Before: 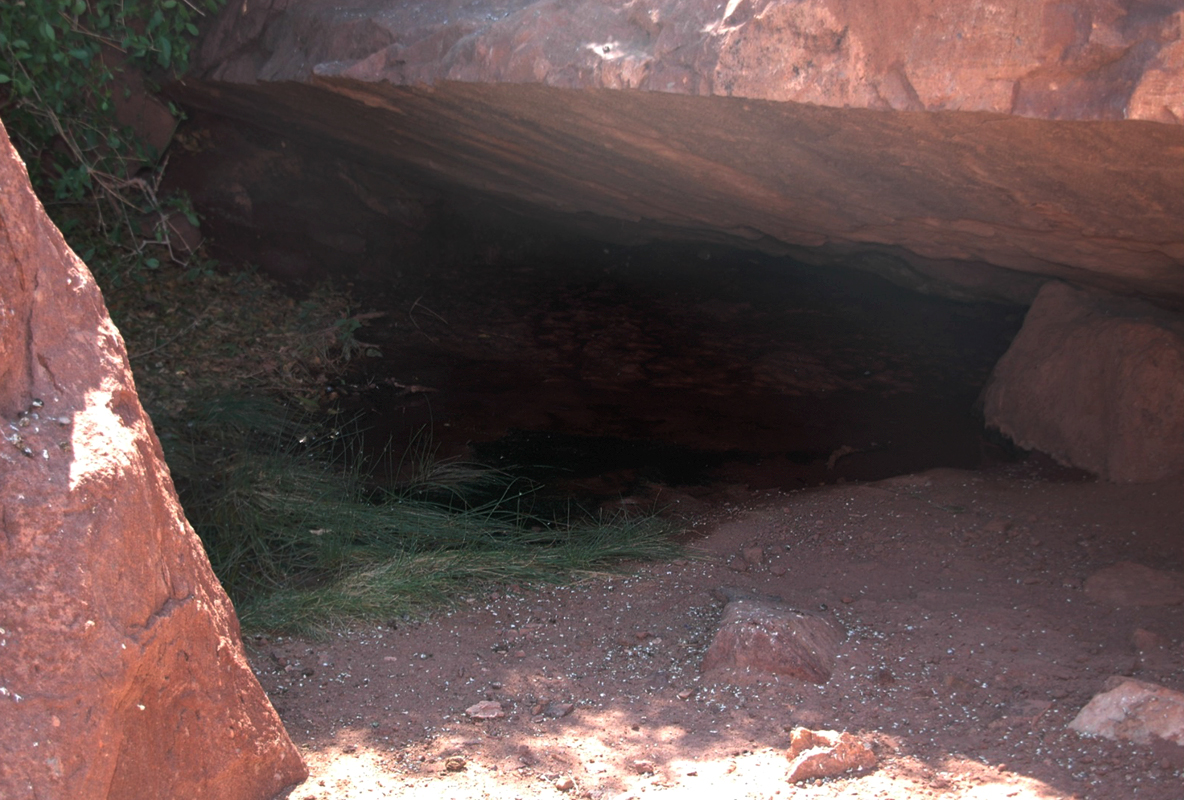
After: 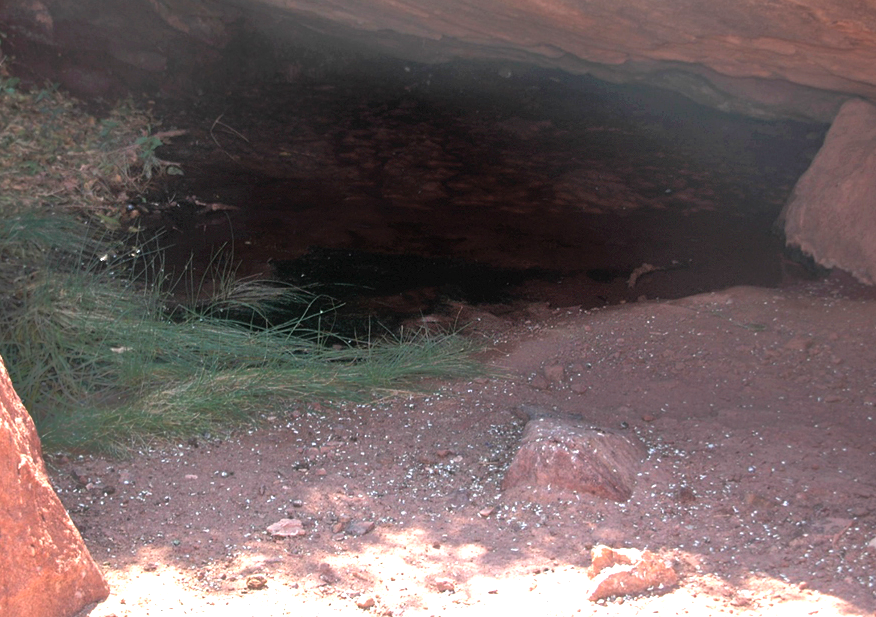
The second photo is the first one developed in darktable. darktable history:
crop: left 16.871%, top 22.857%, right 9.116%
tone equalizer: -8 EV -0.528 EV, -7 EV -0.319 EV, -6 EV -0.083 EV, -5 EV 0.413 EV, -4 EV 0.985 EV, -3 EV 0.791 EV, -2 EV -0.01 EV, -1 EV 0.14 EV, +0 EV -0.012 EV, smoothing 1
exposure: exposure 0.781 EV, compensate highlight preservation false
